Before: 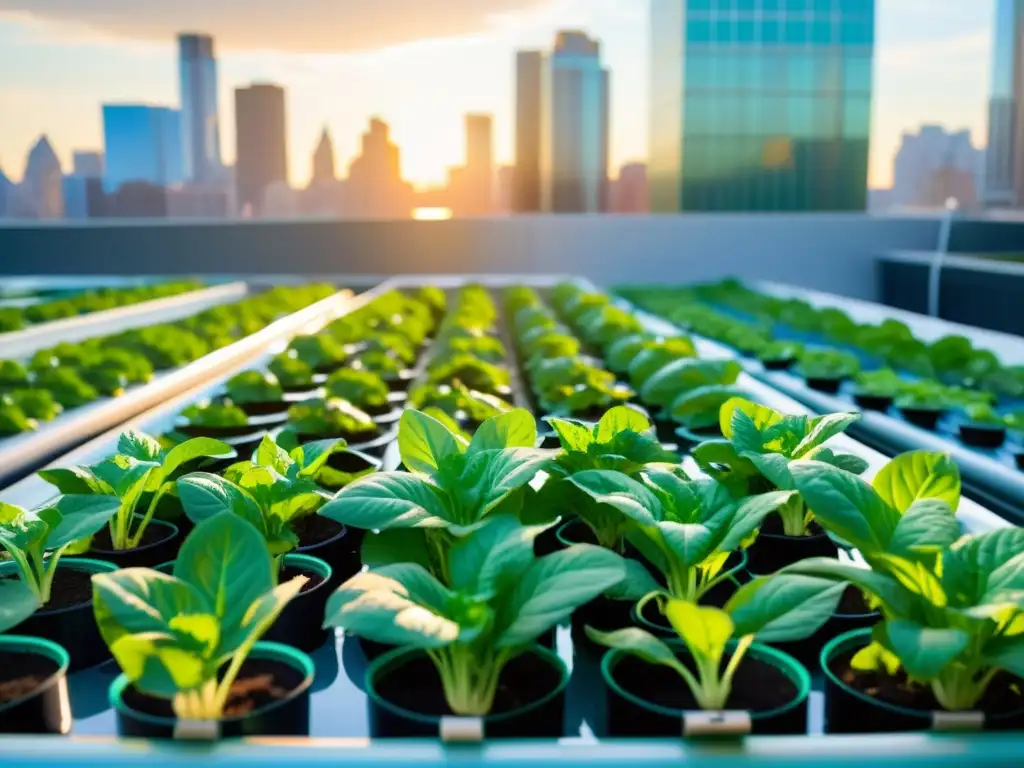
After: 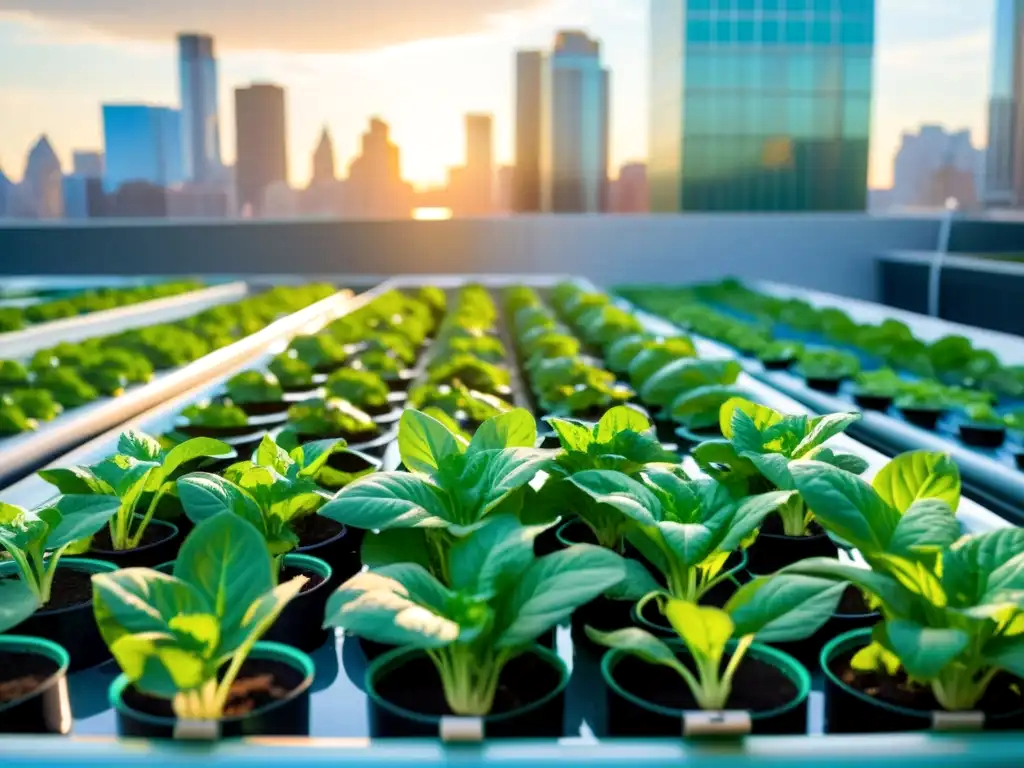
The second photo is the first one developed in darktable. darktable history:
local contrast: highlights 105%, shadows 98%, detail 119%, midtone range 0.2
